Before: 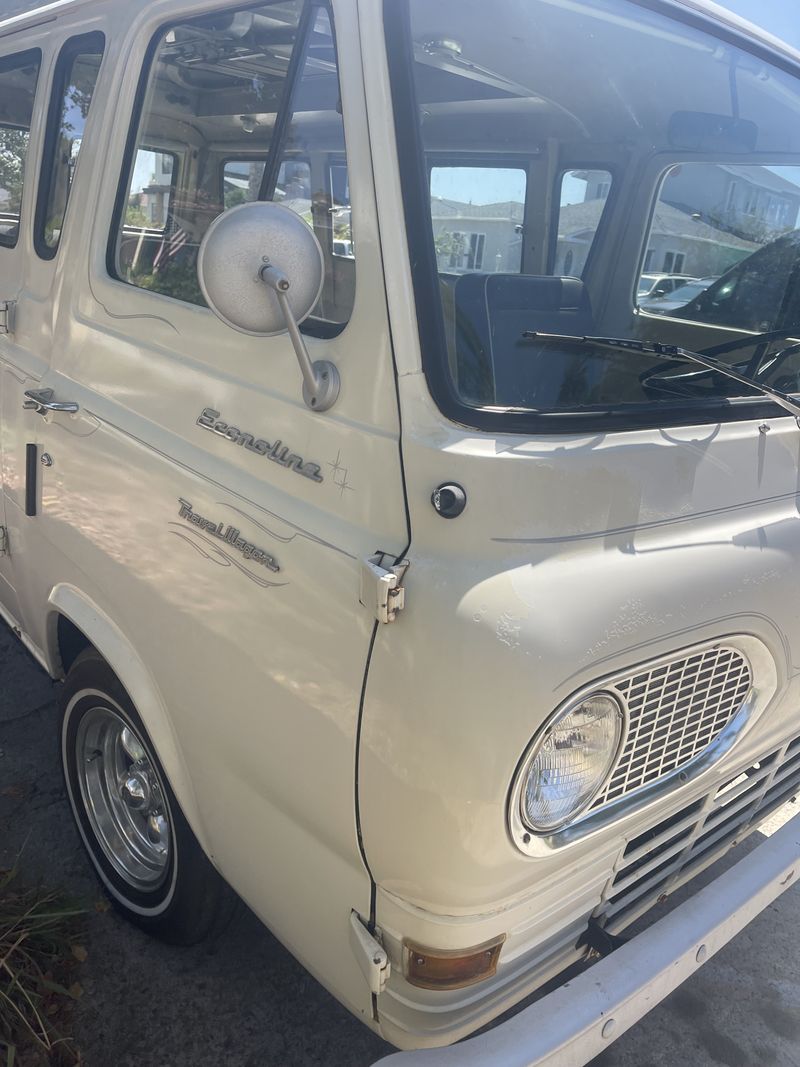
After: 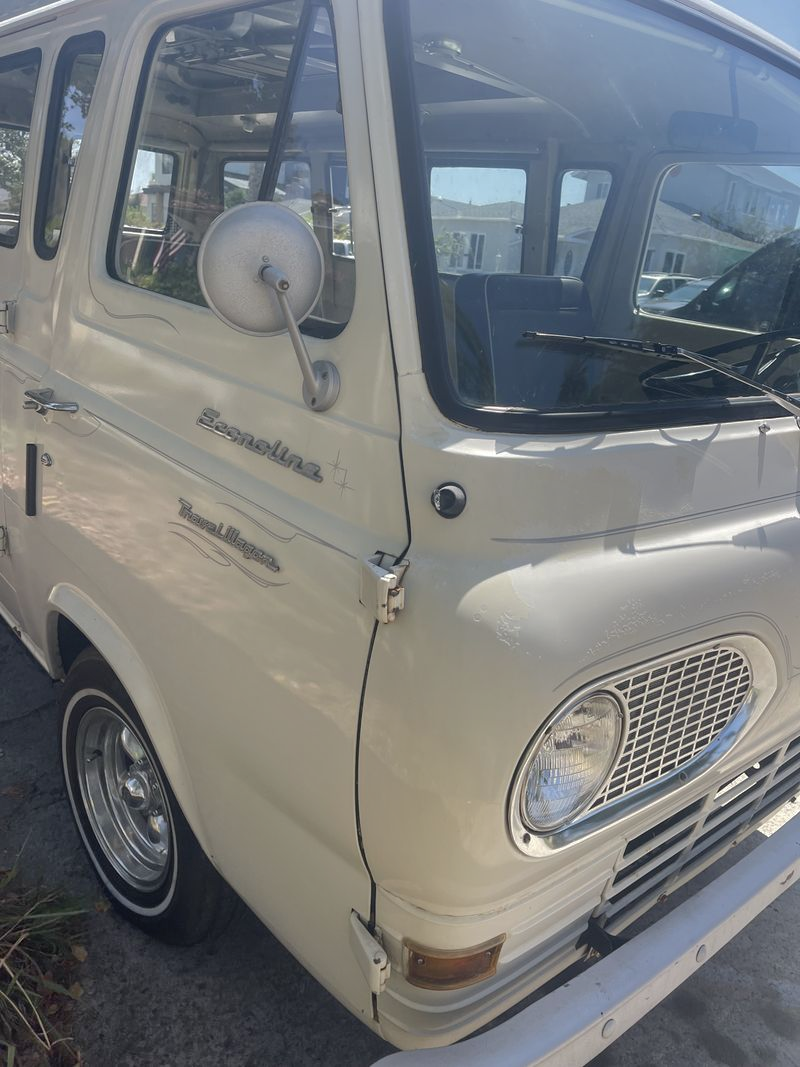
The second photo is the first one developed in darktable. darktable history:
exposure: compensate highlight preservation false
rgb curve: curves: ch0 [(0, 0) (0.175, 0.154) (0.785, 0.663) (1, 1)]
shadows and highlights: soften with gaussian
